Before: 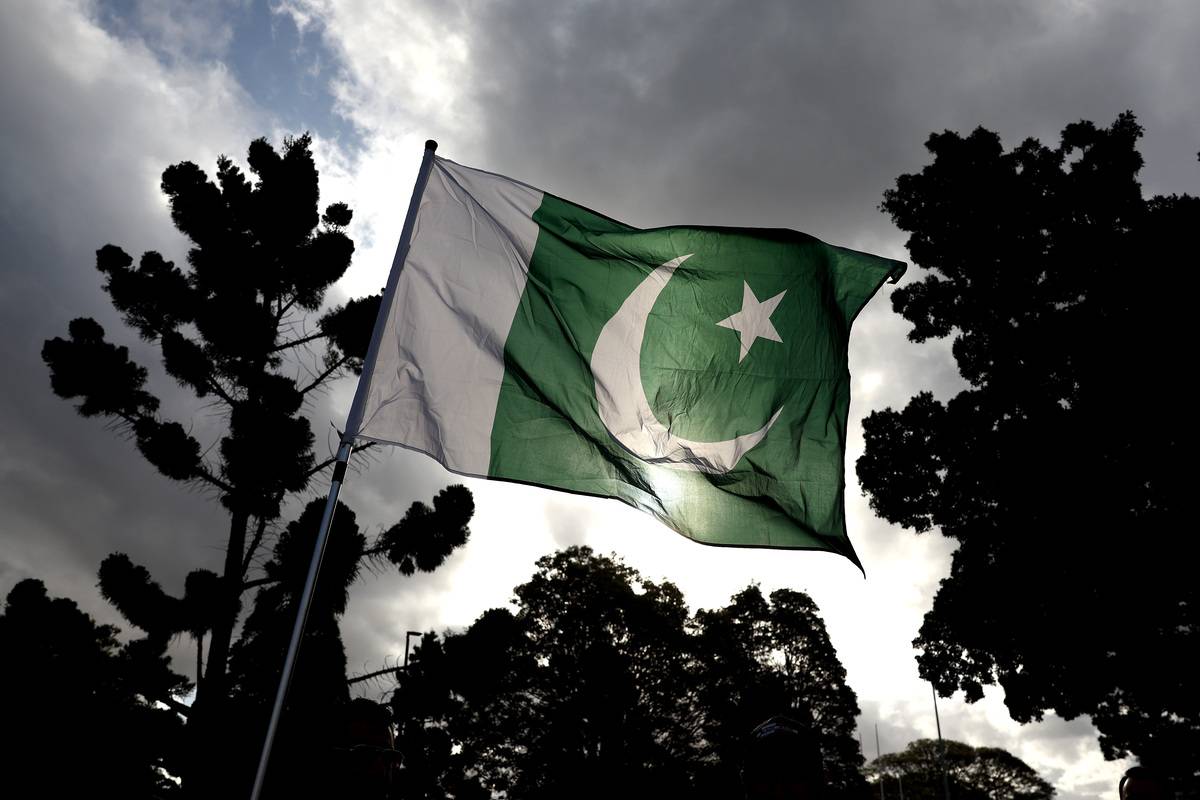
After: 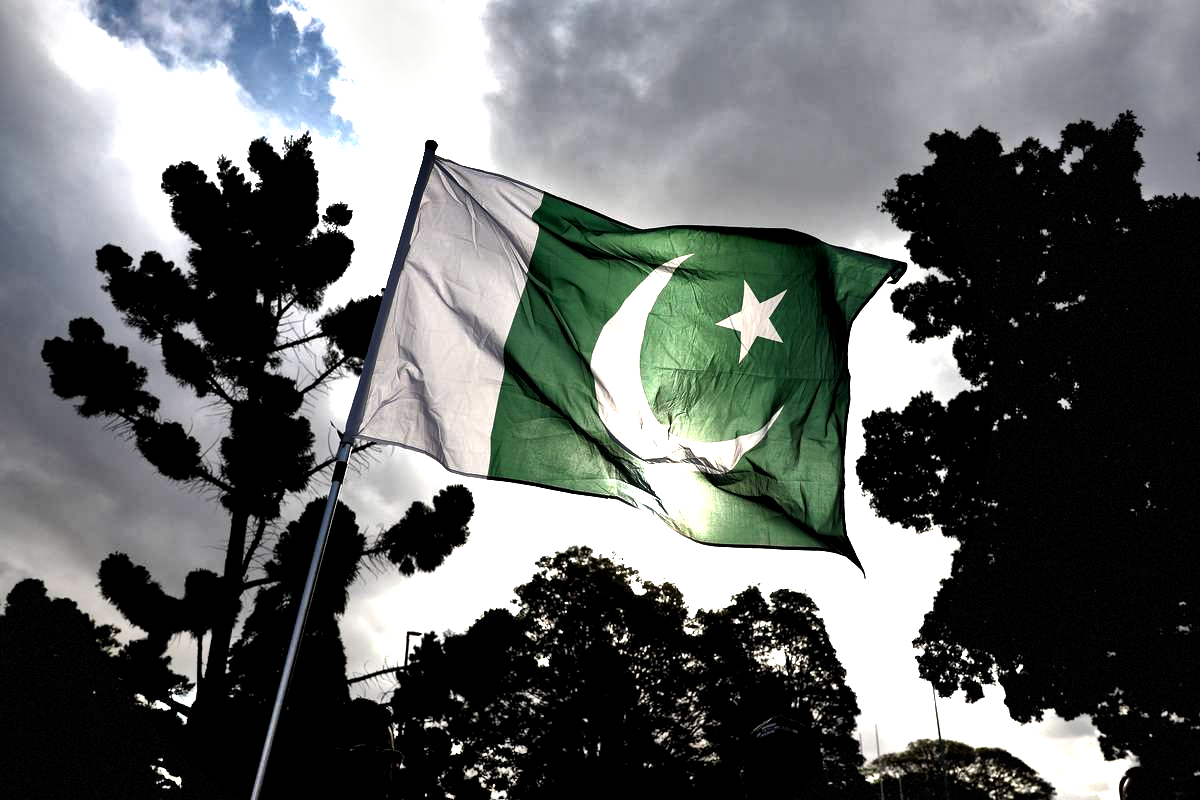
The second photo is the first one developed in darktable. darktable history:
local contrast: mode bilateral grid, contrast 31, coarseness 26, midtone range 0.2
shadows and highlights: low approximation 0.01, soften with gaussian
levels: levels [0.012, 0.367, 0.697]
vignetting: saturation 0.378, center (-0.148, 0.013), dithering 8-bit output
